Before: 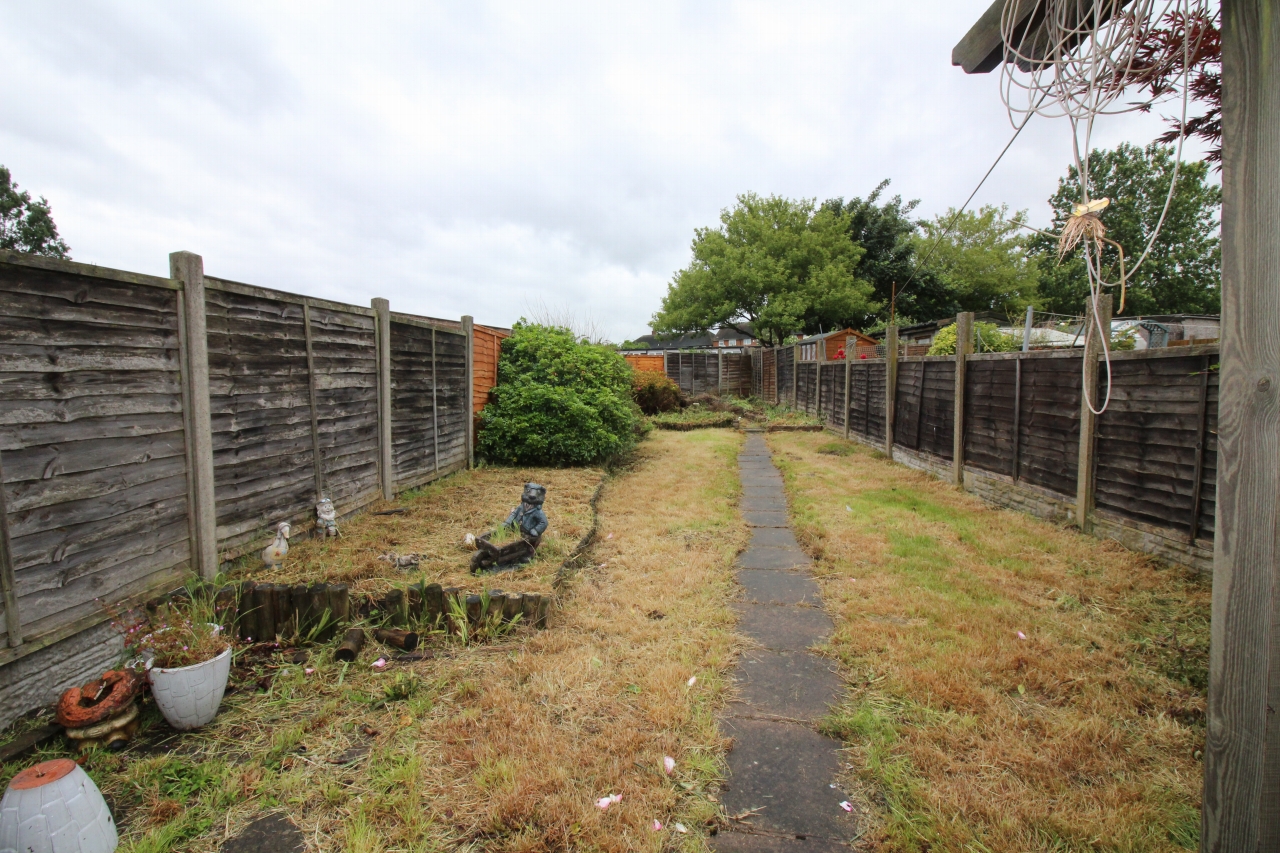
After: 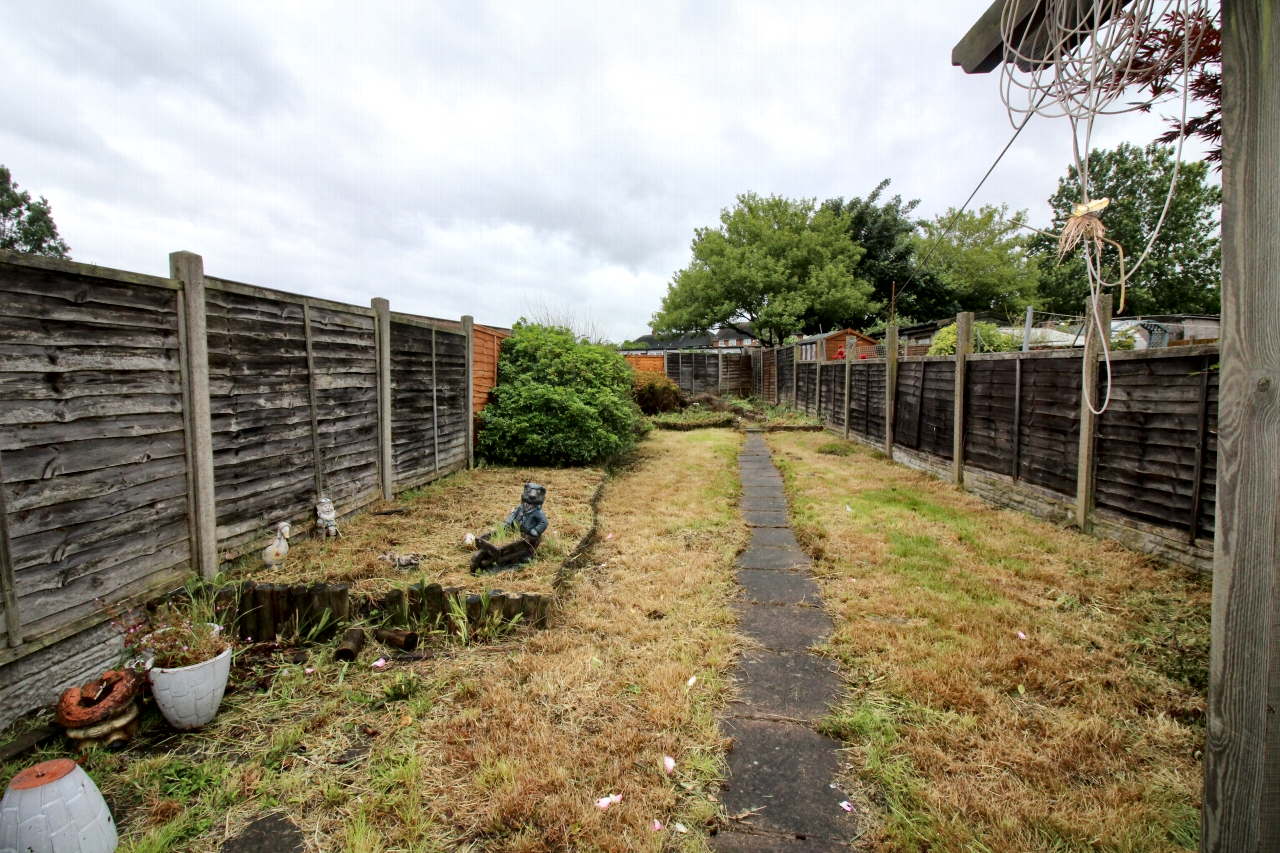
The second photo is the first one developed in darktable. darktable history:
local contrast: mode bilateral grid, contrast 20, coarseness 50, detail 171%, midtone range 0.2
haze removal: compatibility mode true, adaptive false
